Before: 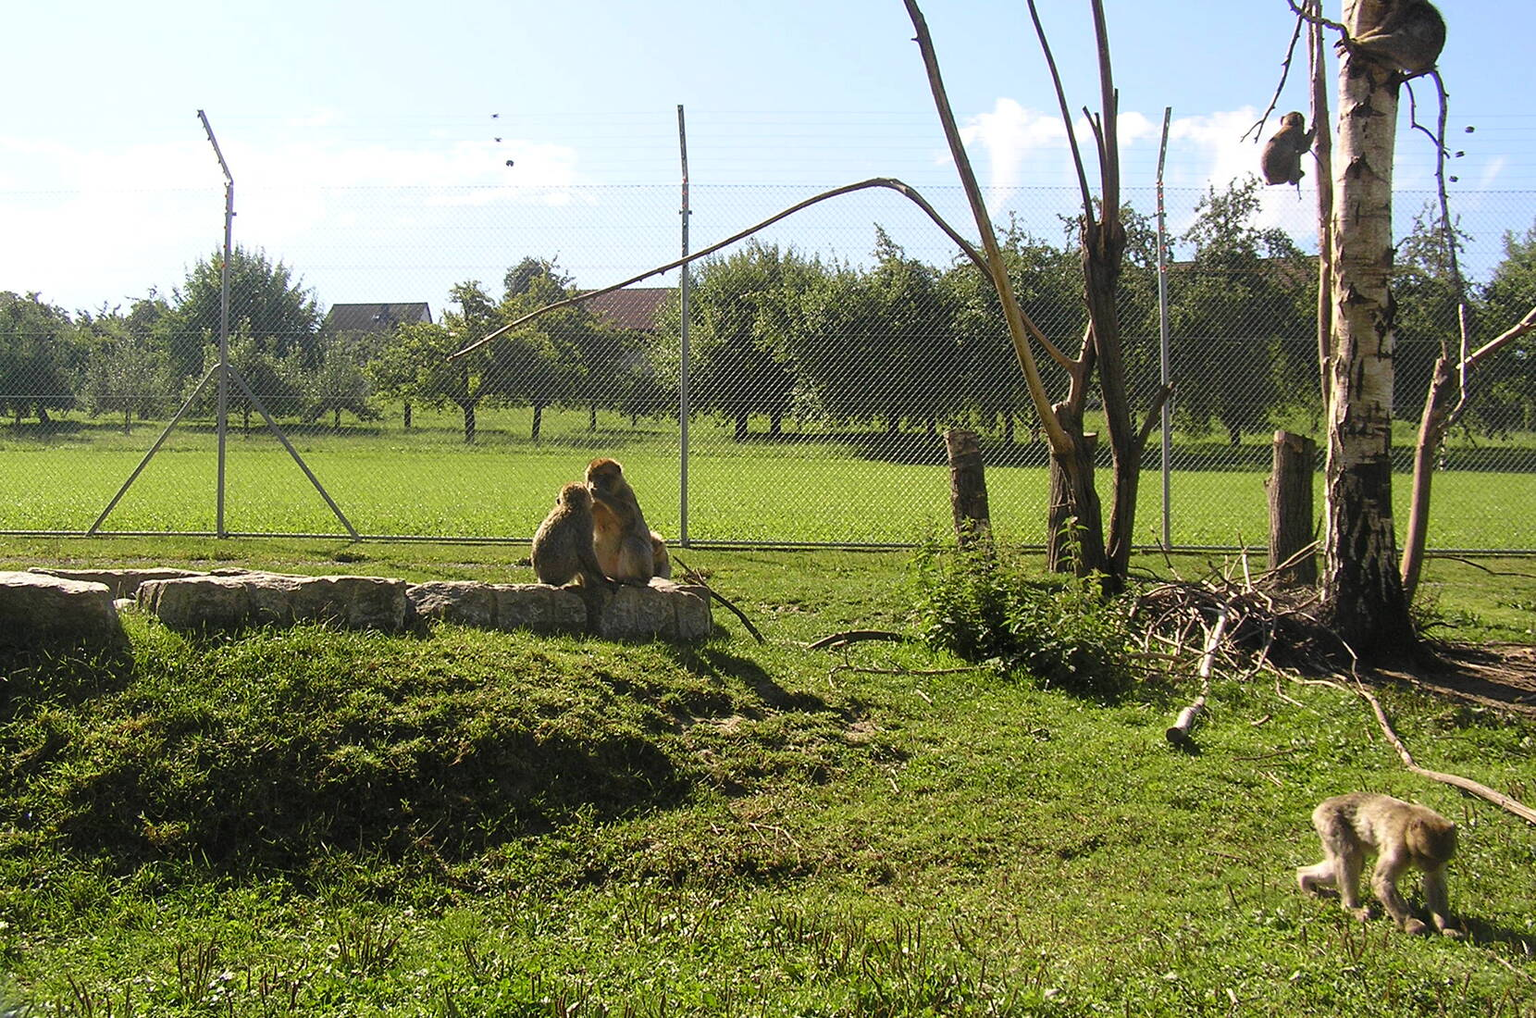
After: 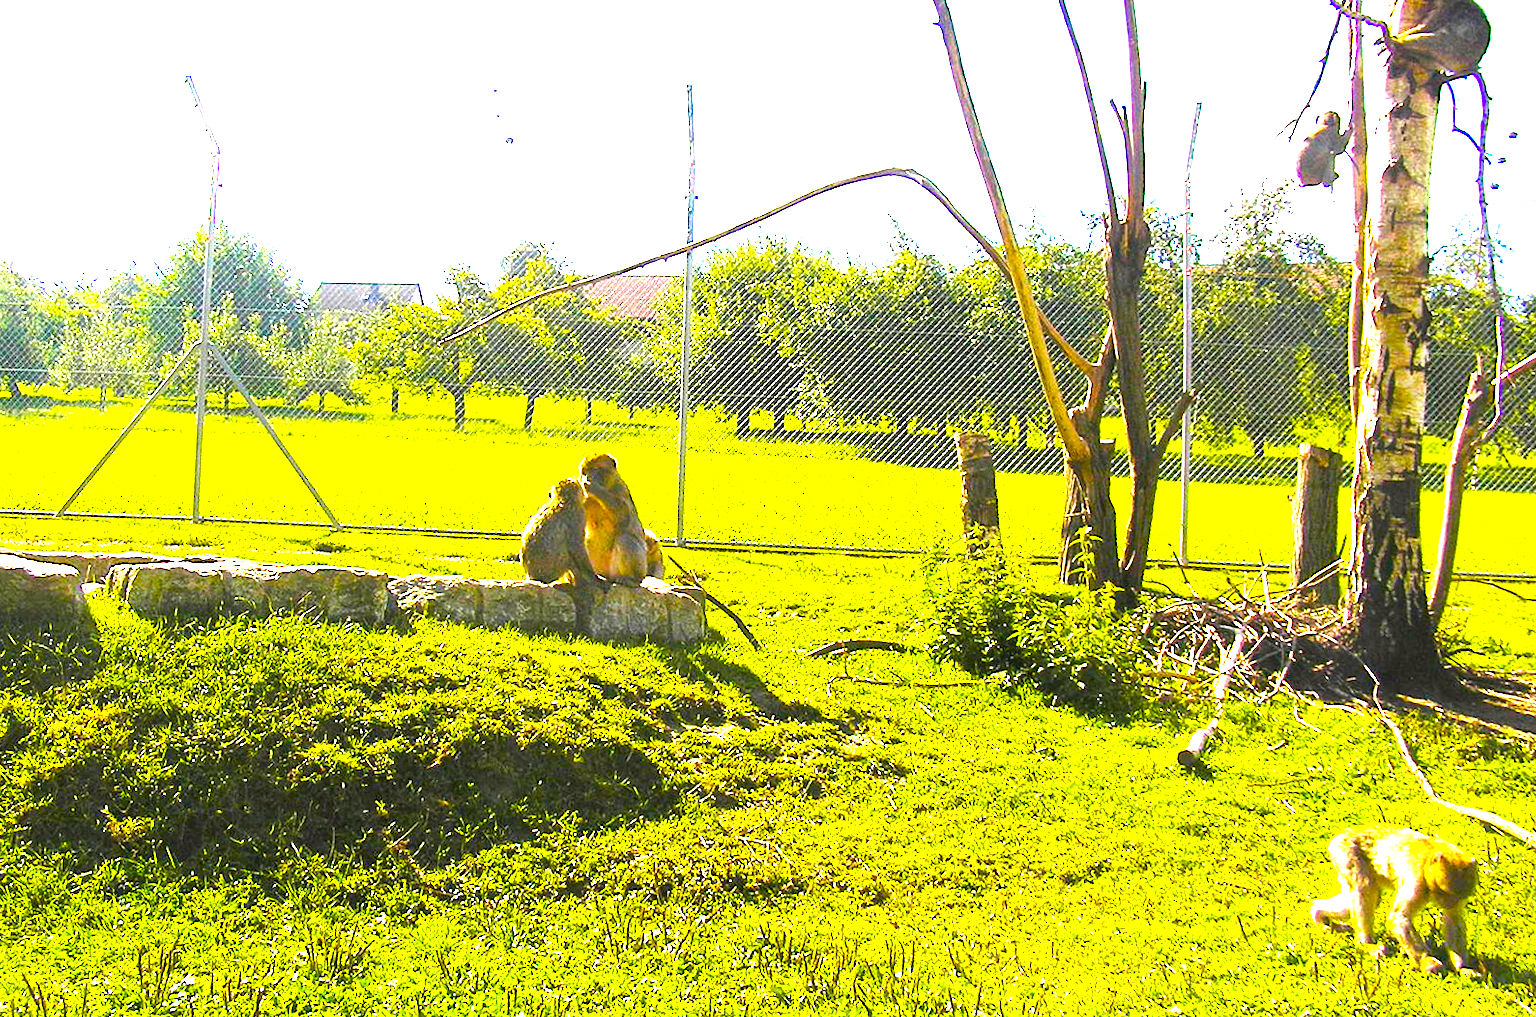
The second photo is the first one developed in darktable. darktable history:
exposure: black level correction 0, exposure 1.379 EV, compensate exposure bias true, compensate highlight preservation false
crop and rotate: angle -1.69°
color zones: curves: ch0 [(0, 0.5) (0.143, 0.52) (0.286, 0.5) (0.429, 0.5) (0.571, 0.5) (0.714, 0.5) (0.857, 0.5) (1, 0.5)]; ch1 [(0, 0.489) (0.155, 0.45) (0.286, 0.466) (0.429, 0.5) (0.571, 0.5) (0.714, 0.5) (0.857, 0.5) (1, 0.489)]
color balance rgb: linear chroma grading › global chroma 25%, perceptual saturation grading › global saturation 40%, perceptual brilliance grading › global brilliance 30%, global vibrance 40%
